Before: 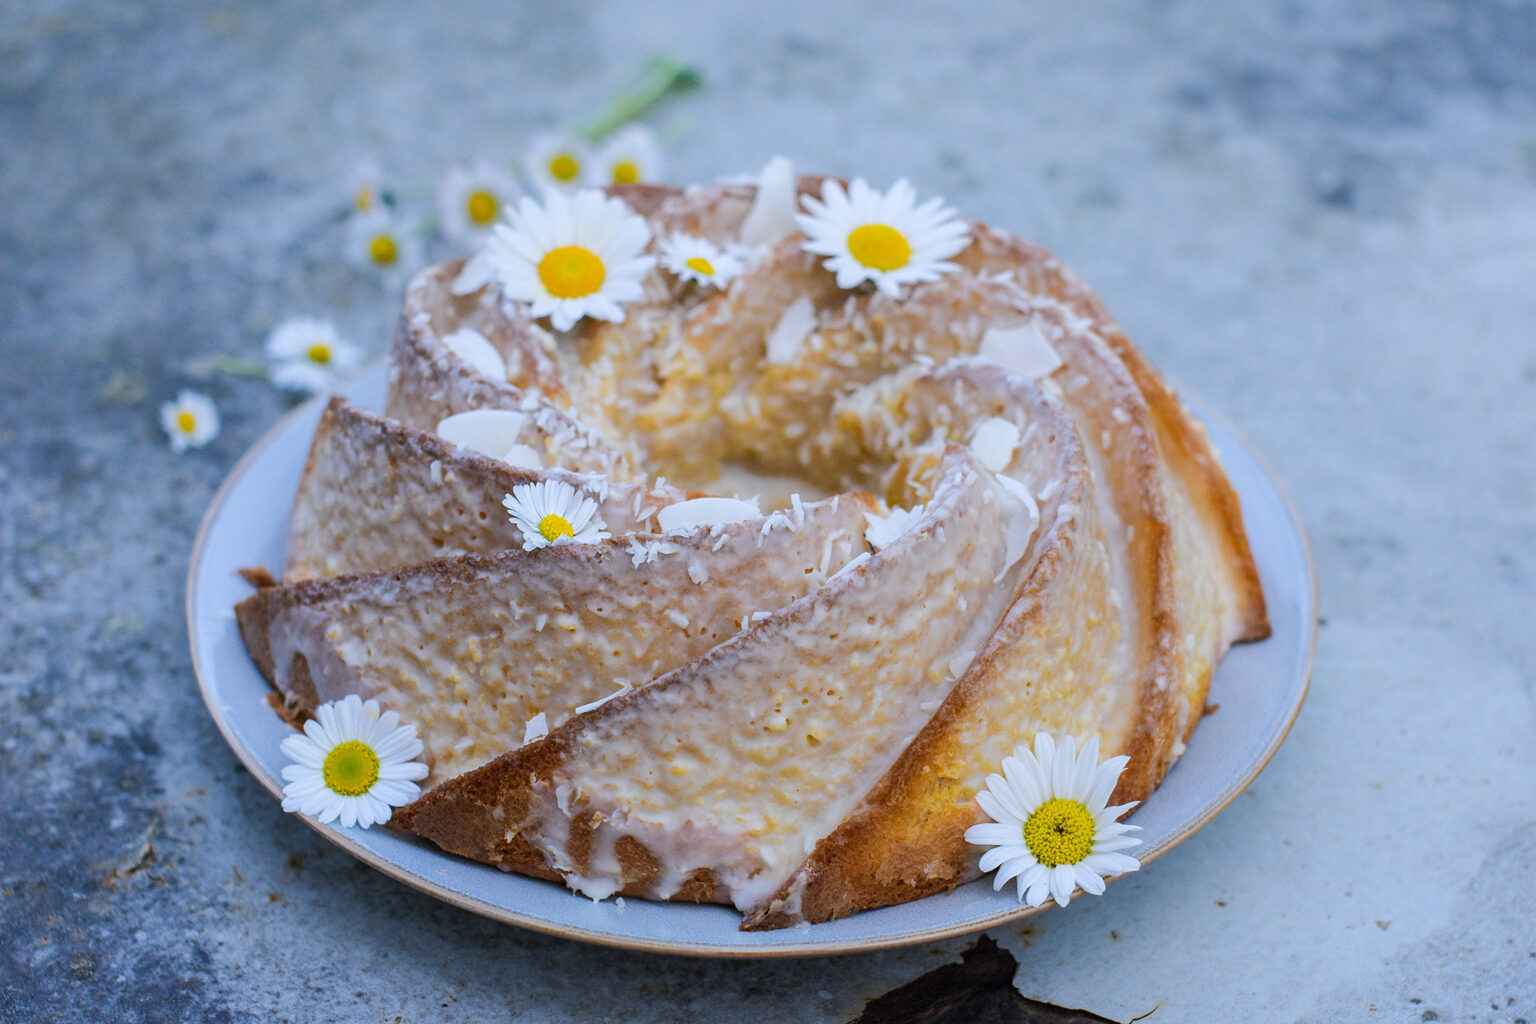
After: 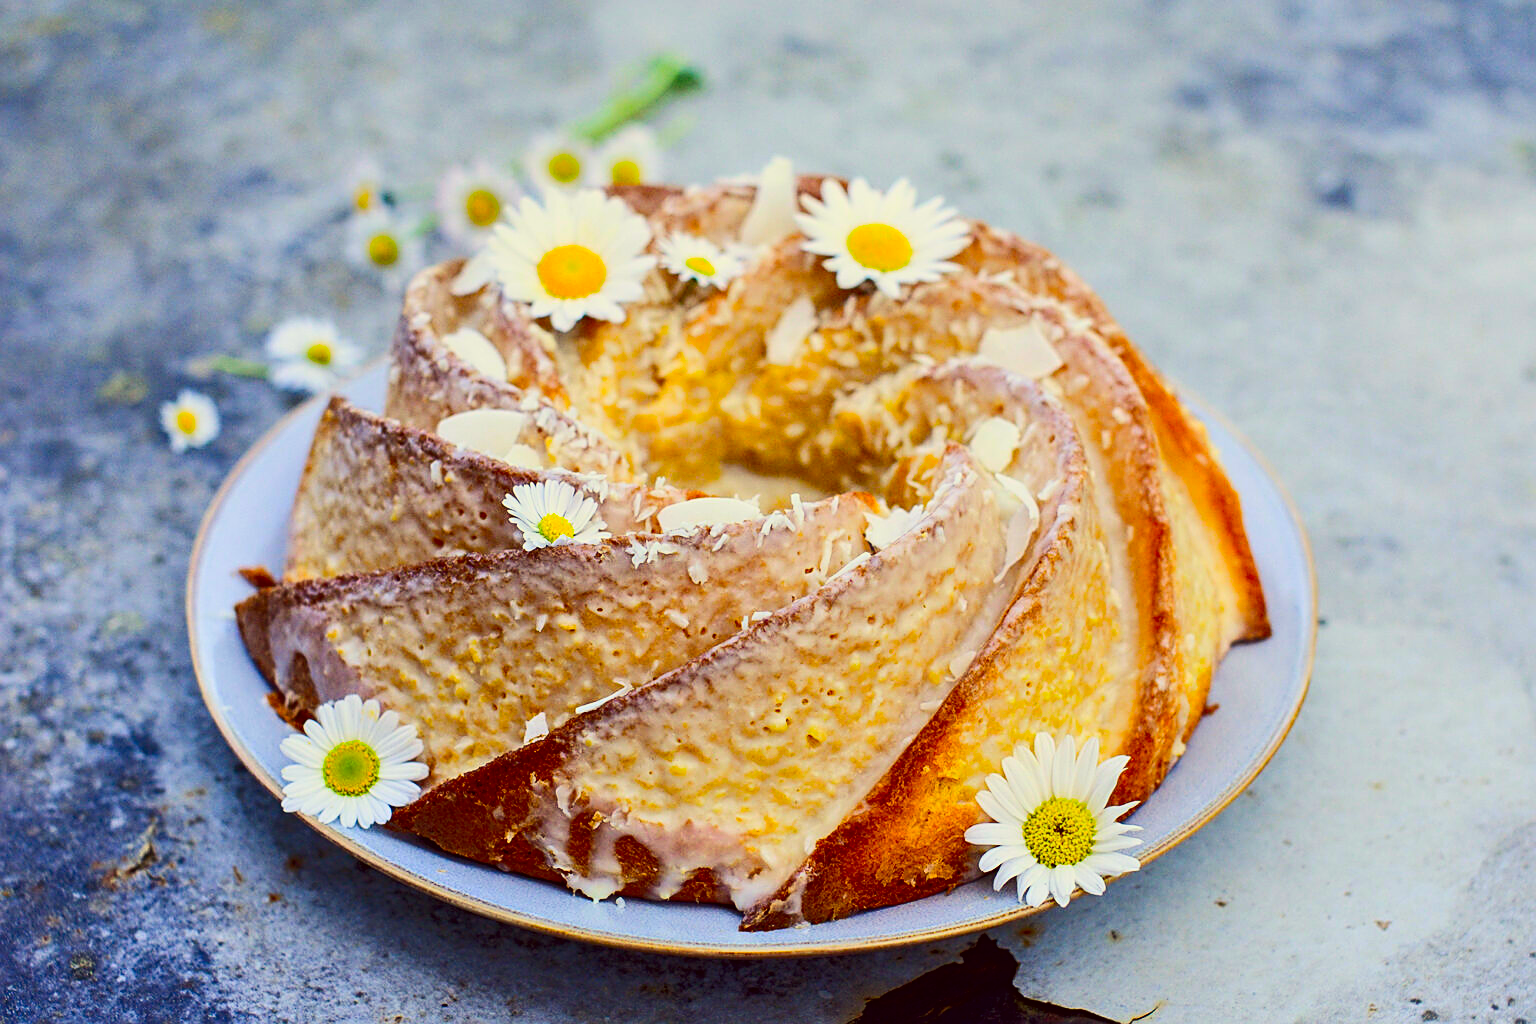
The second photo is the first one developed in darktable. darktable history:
sharpen: on, module defaults
color correction: highlights a* -0.43, highlights b* 39.93, shadows a* 9.45, shadows b* -0.664
contrast brightness saturation: contrast 0.268, brightness 0.024, saturation 0.875
tone equalizer: -8 EV -1.87 EV, -7 EV -1.13 EV, -6 EV -1.62 EV, mask exposure compensation -0.495 EV
